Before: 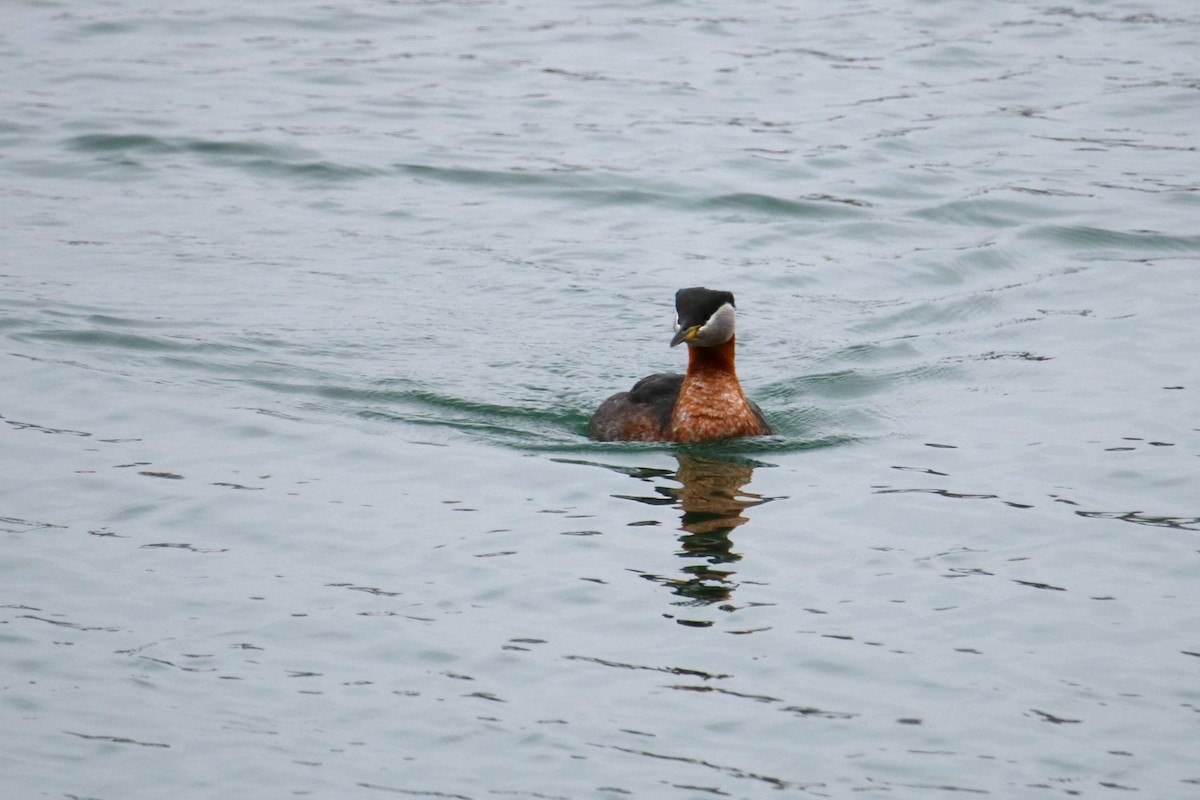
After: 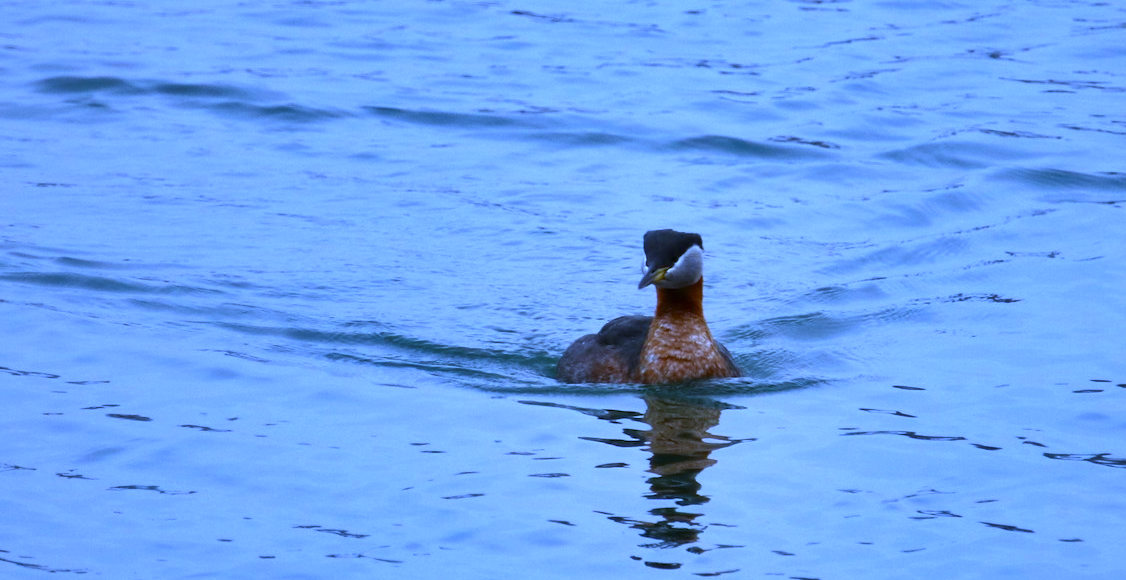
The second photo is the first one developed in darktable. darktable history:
shadows and highlights: soften with gaussian
white balance: red 0.766, blue 1.537
crop: left 2.737%, top 7.287%, right 3.421%, bottom 20.179%
